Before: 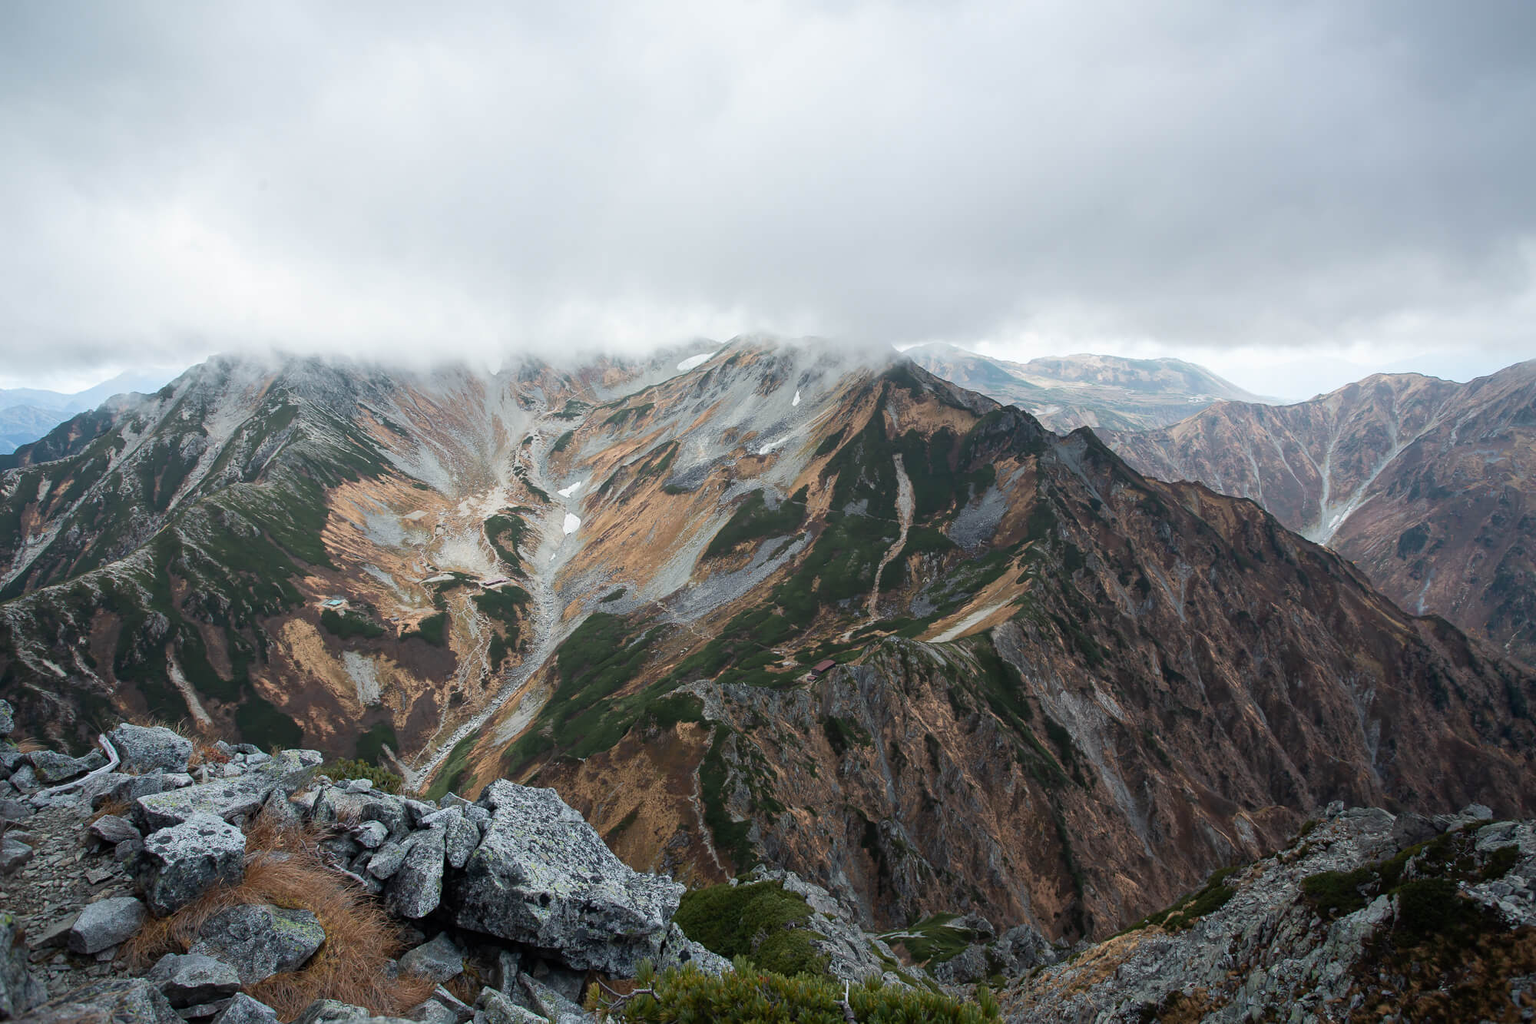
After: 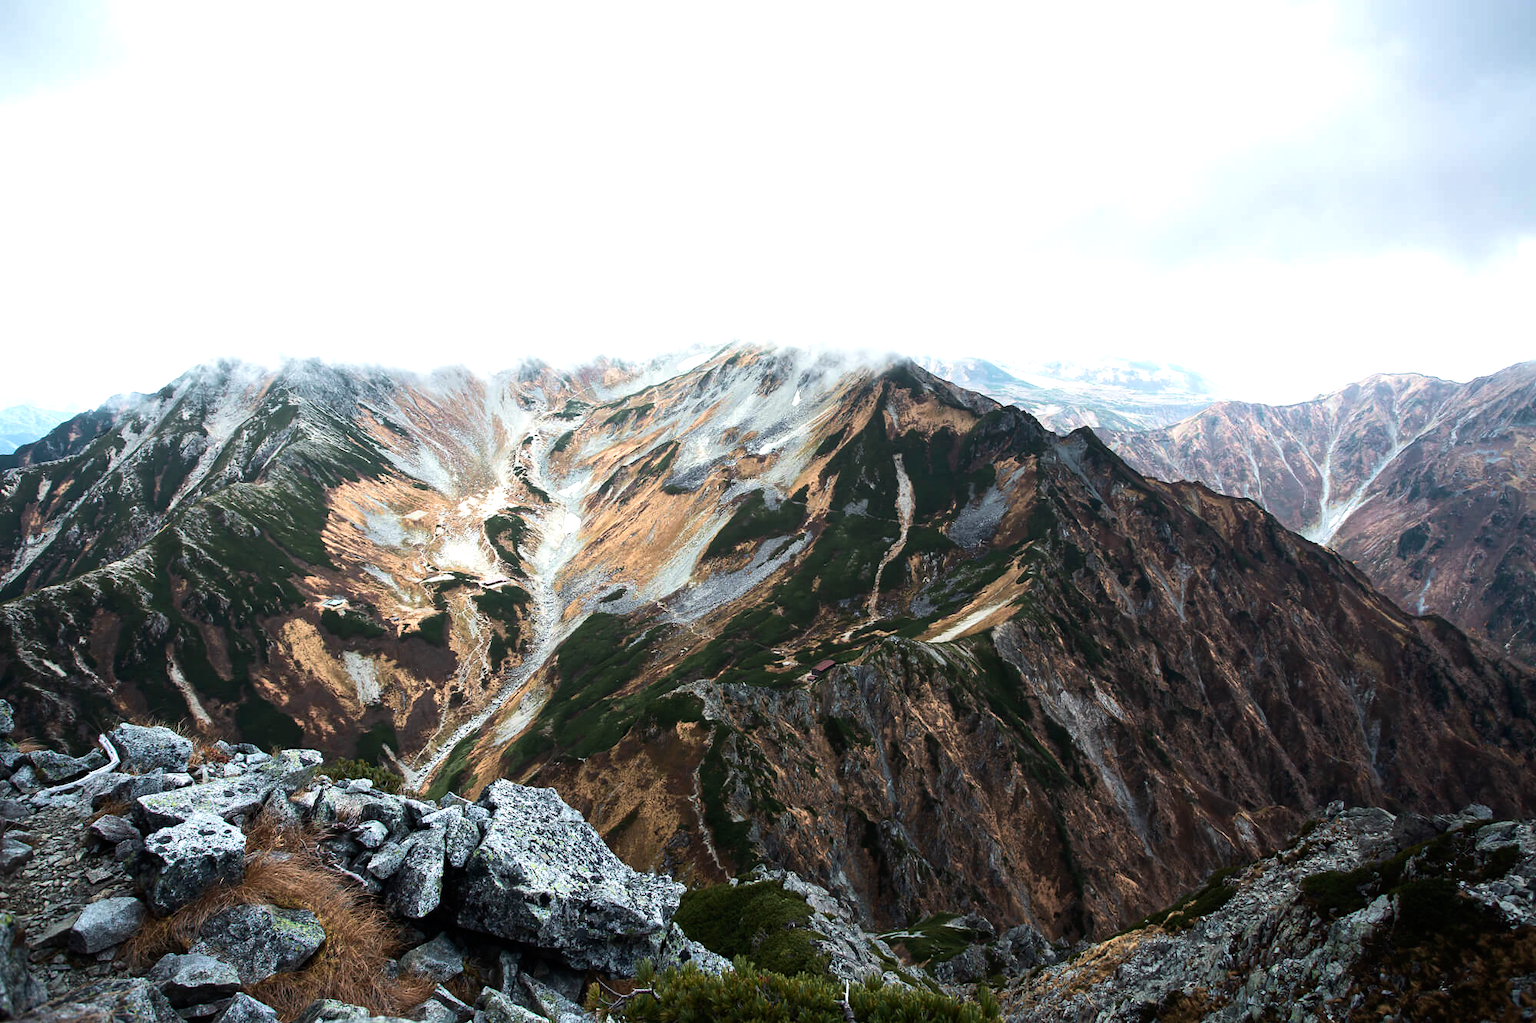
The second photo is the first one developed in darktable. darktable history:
tone equalizer: -8 EV -1.08 EV, -7 EV -1.01 EV, -6 EV -0.867 EV, -5 EV -0.578 EV, -3 EV 0.578 EV, -2 EV 0.867 EV, -1 EV 1.01 EV, +0 EV 1.08 EV, edges refinement/feathering 500, mask exposure compensation -1.57 EV, preserve details no
velvia: on, module defaults
